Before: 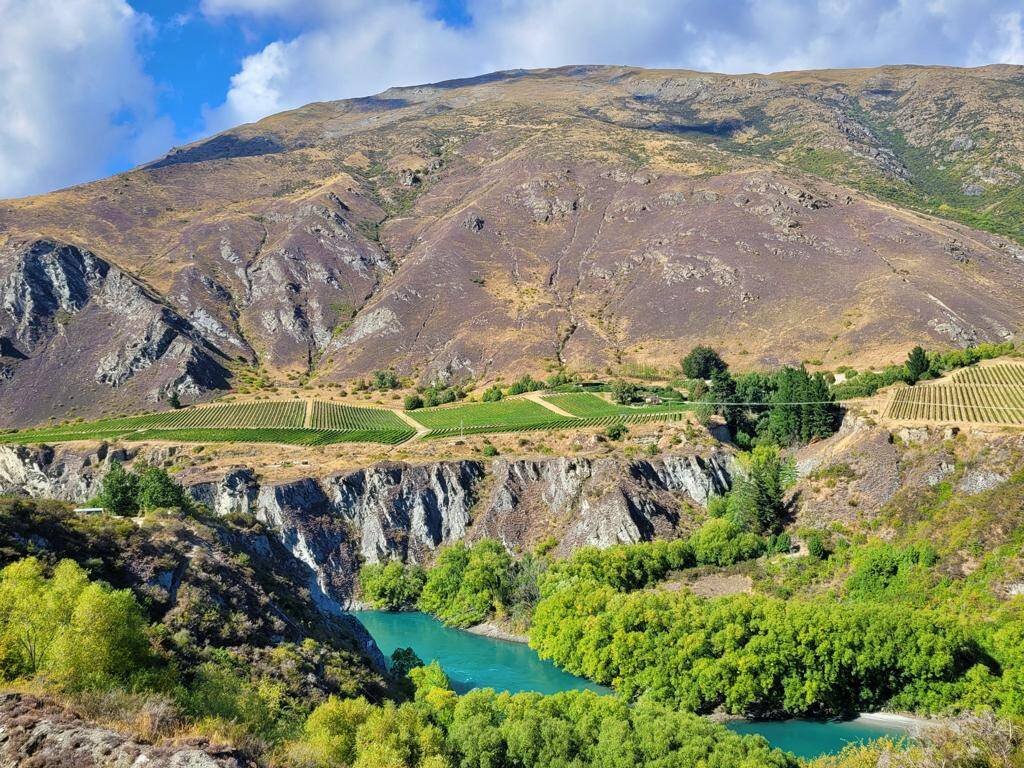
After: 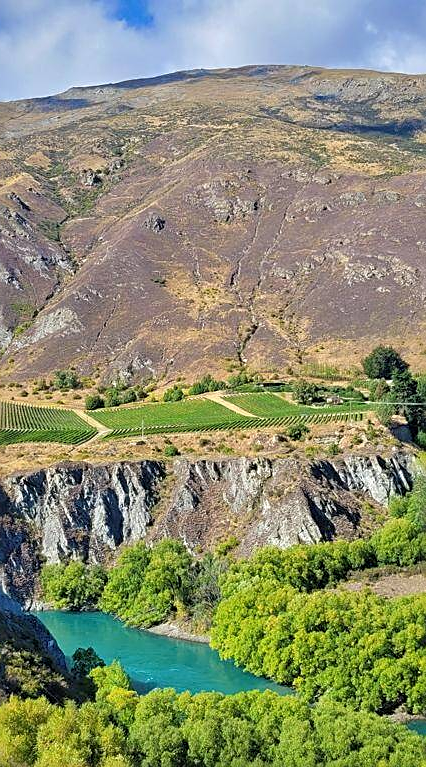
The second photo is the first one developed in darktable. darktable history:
crop: left 31.229%, right 27.105%
shadows and highlights: shadows 25, highlights -25
sharpen: on, module defaults
